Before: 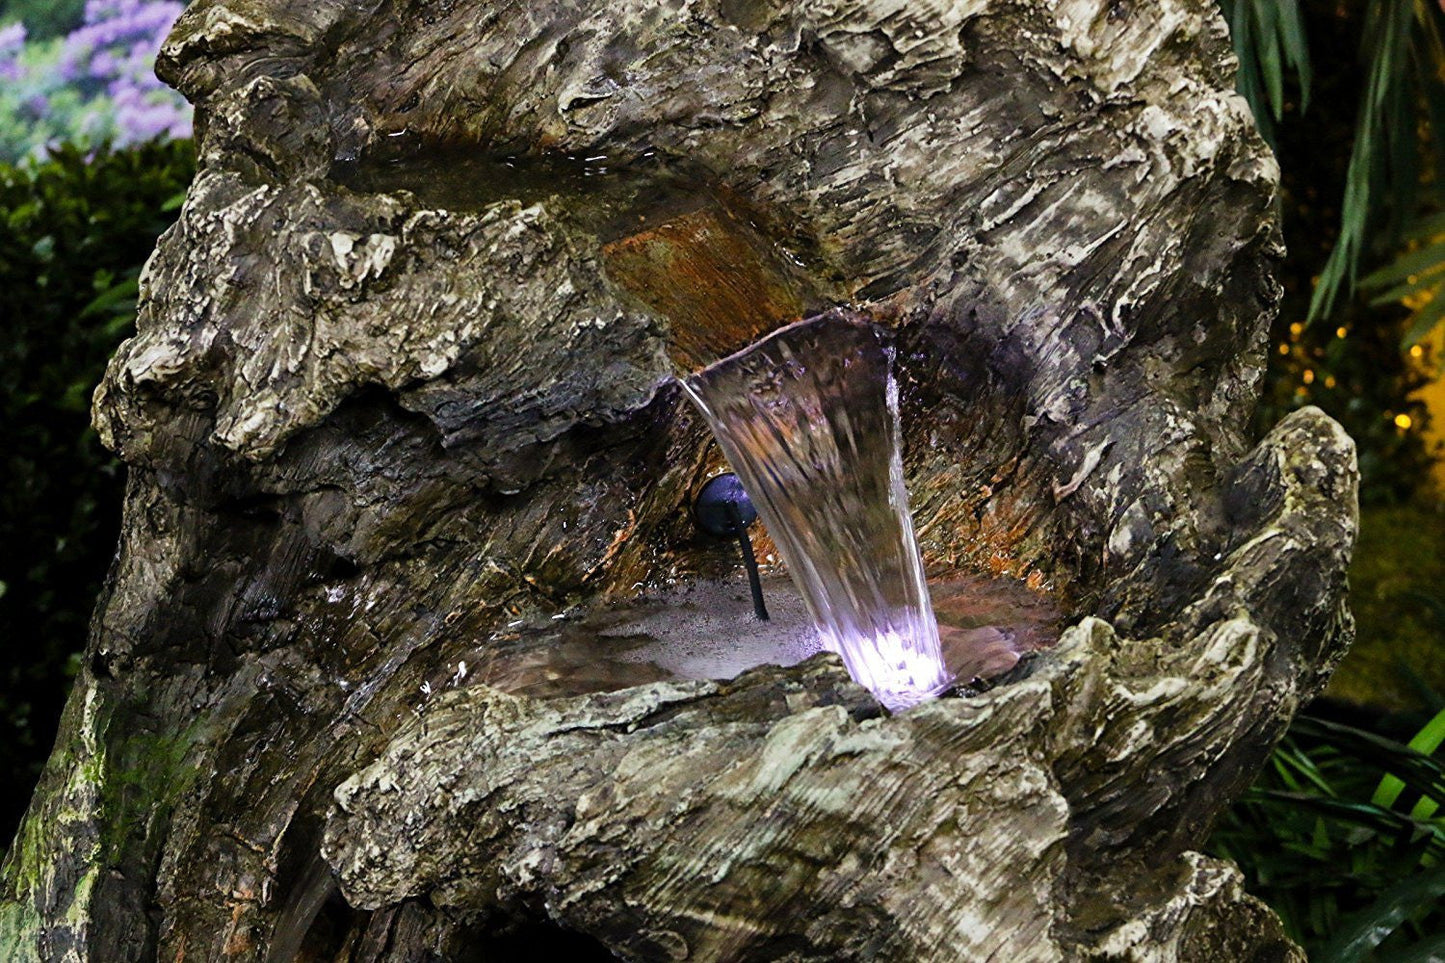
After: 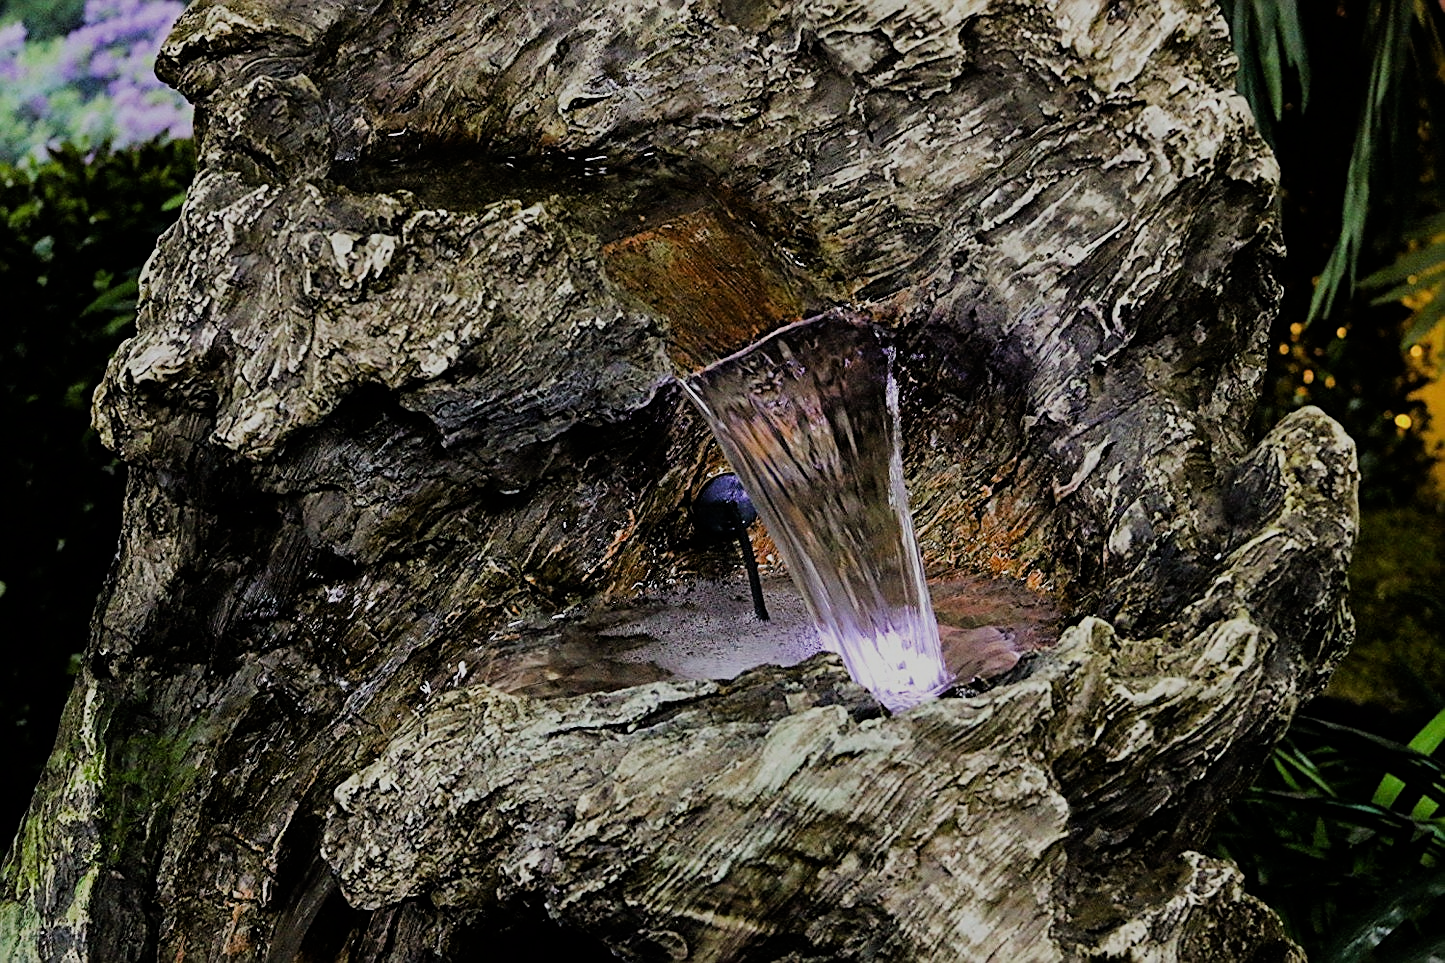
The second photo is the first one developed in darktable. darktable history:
filmic rgb: black relative exposure -6.98 EV, white relative exposure 5.63 EV, hardness 2.86
sharpen: amount 0.6
